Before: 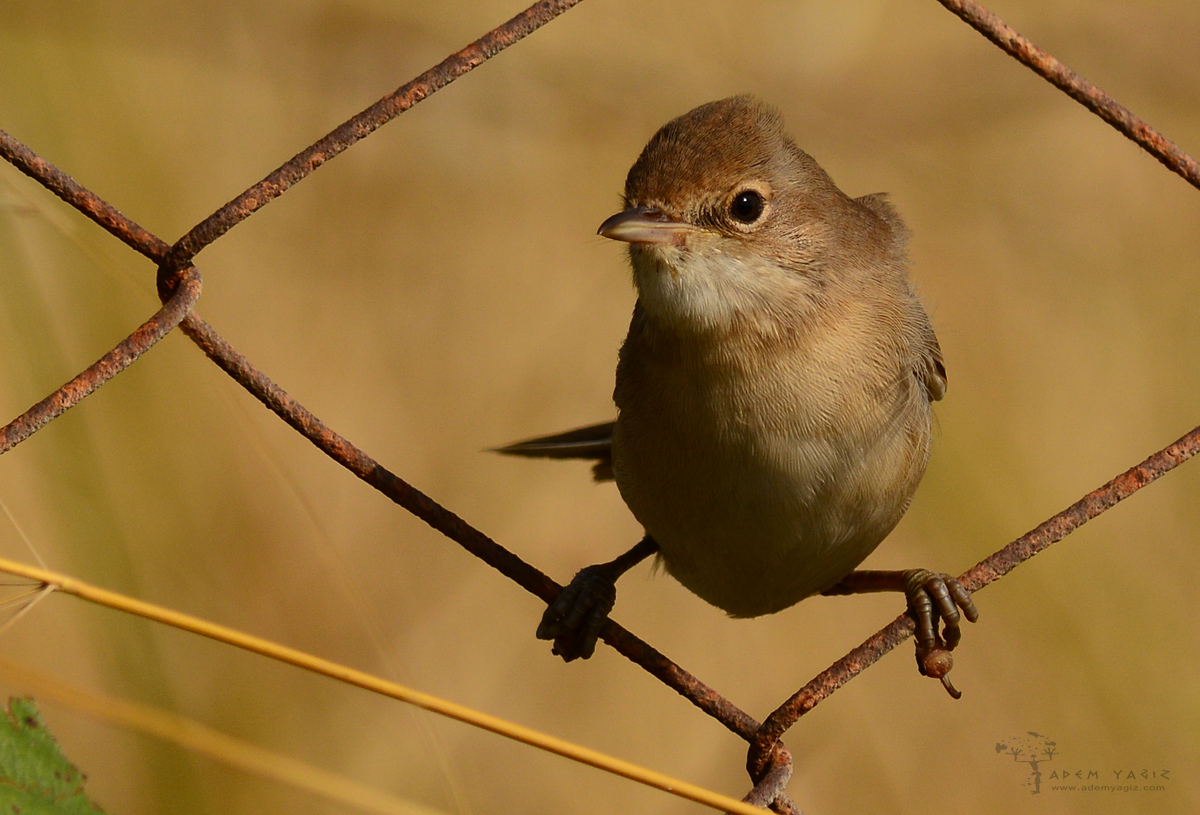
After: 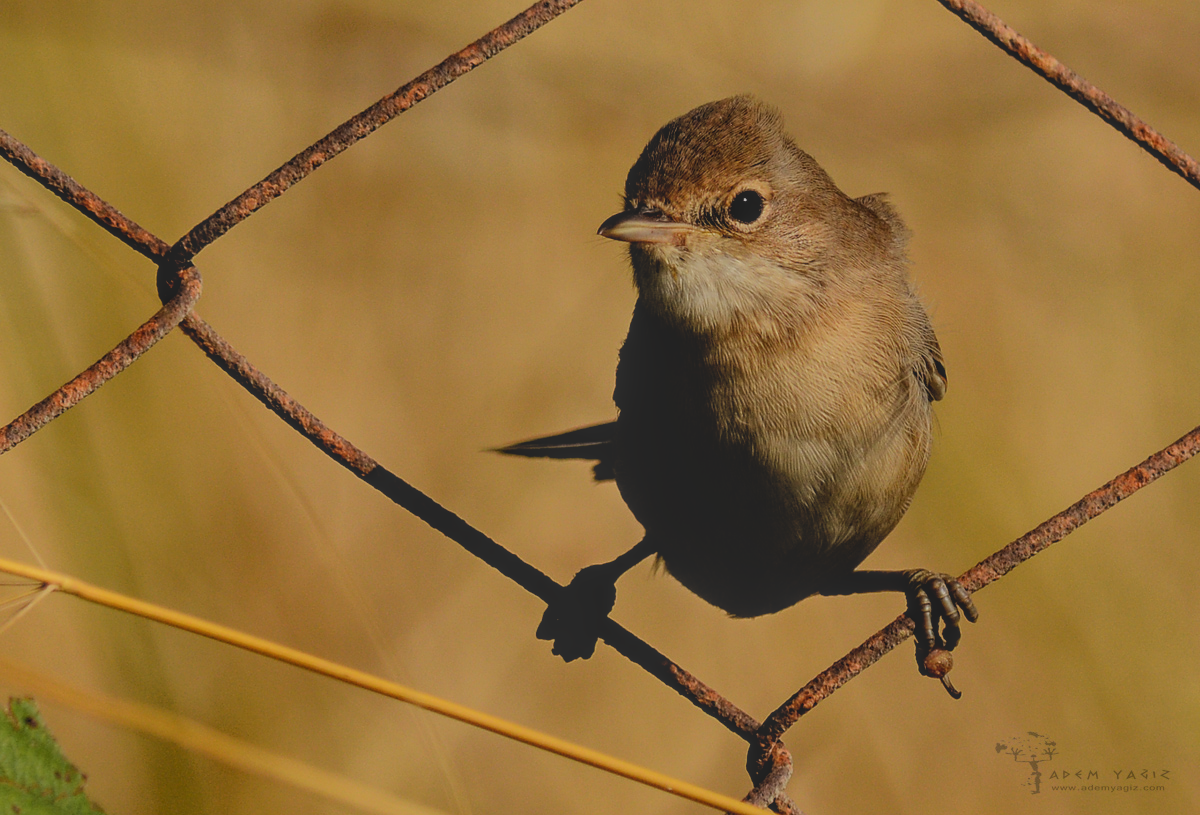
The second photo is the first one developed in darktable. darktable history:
filmic rgb: black relative exposure -4.4 EV, white relative exposure 5.03 EV, hardness 2.19, latitude 40.32%, contrast 1.153, highlights saturation mix 11.38%, shadows ↔ highlights balance 1.12%
local contrast: highlights 72%, shadows 16%, midtone range 0.191
